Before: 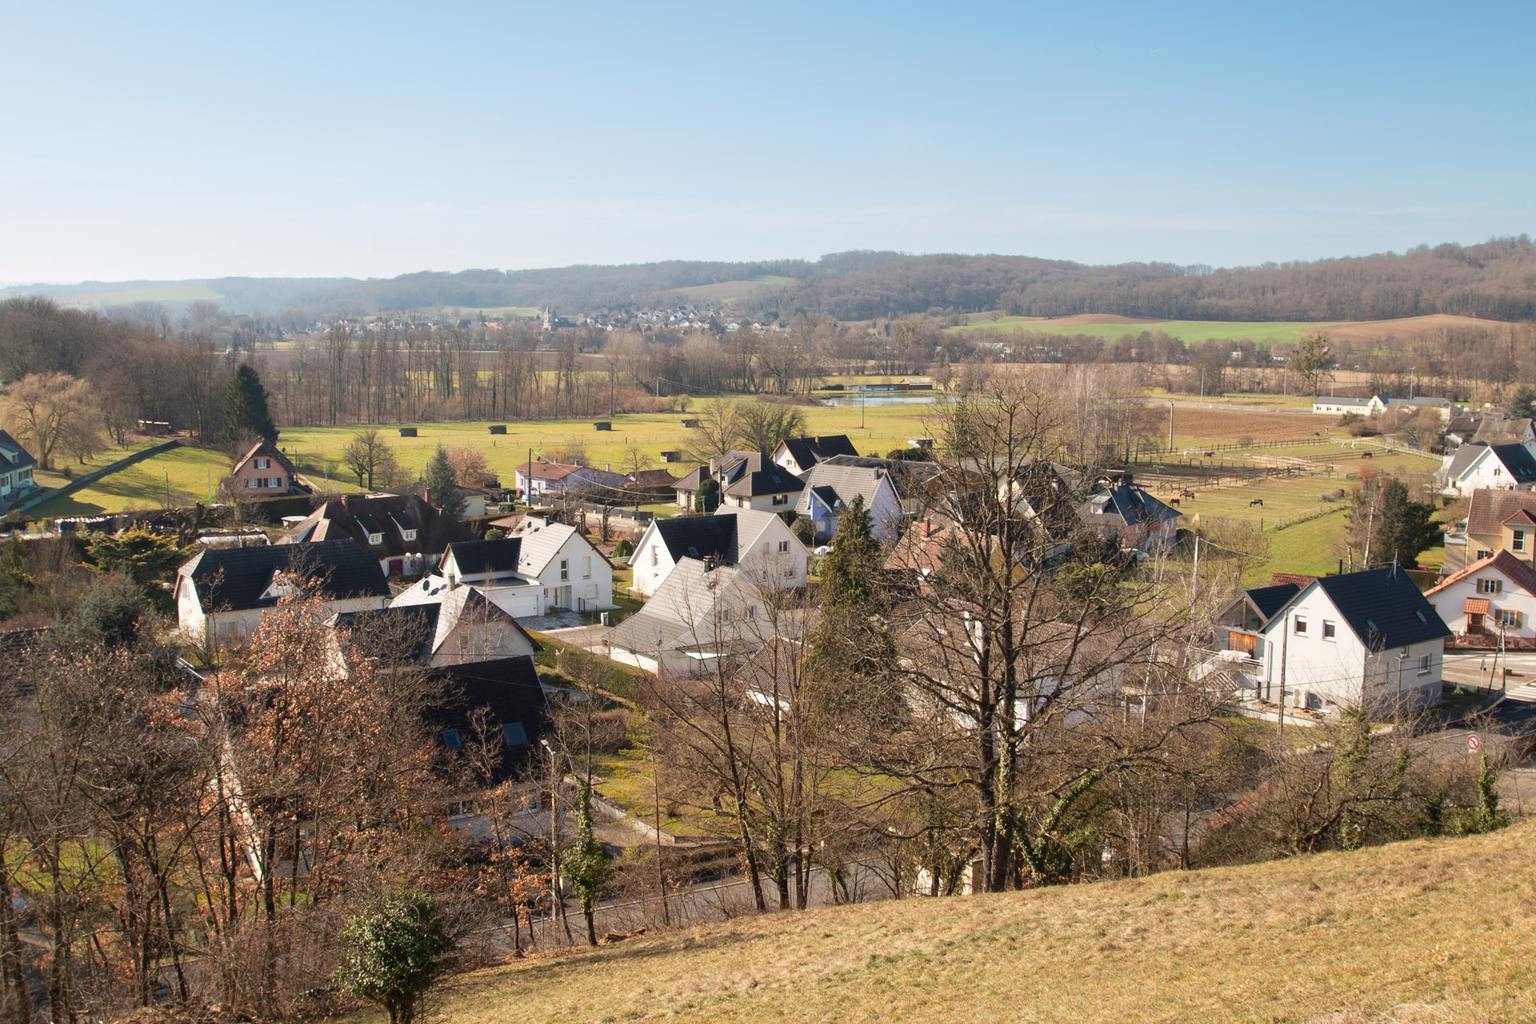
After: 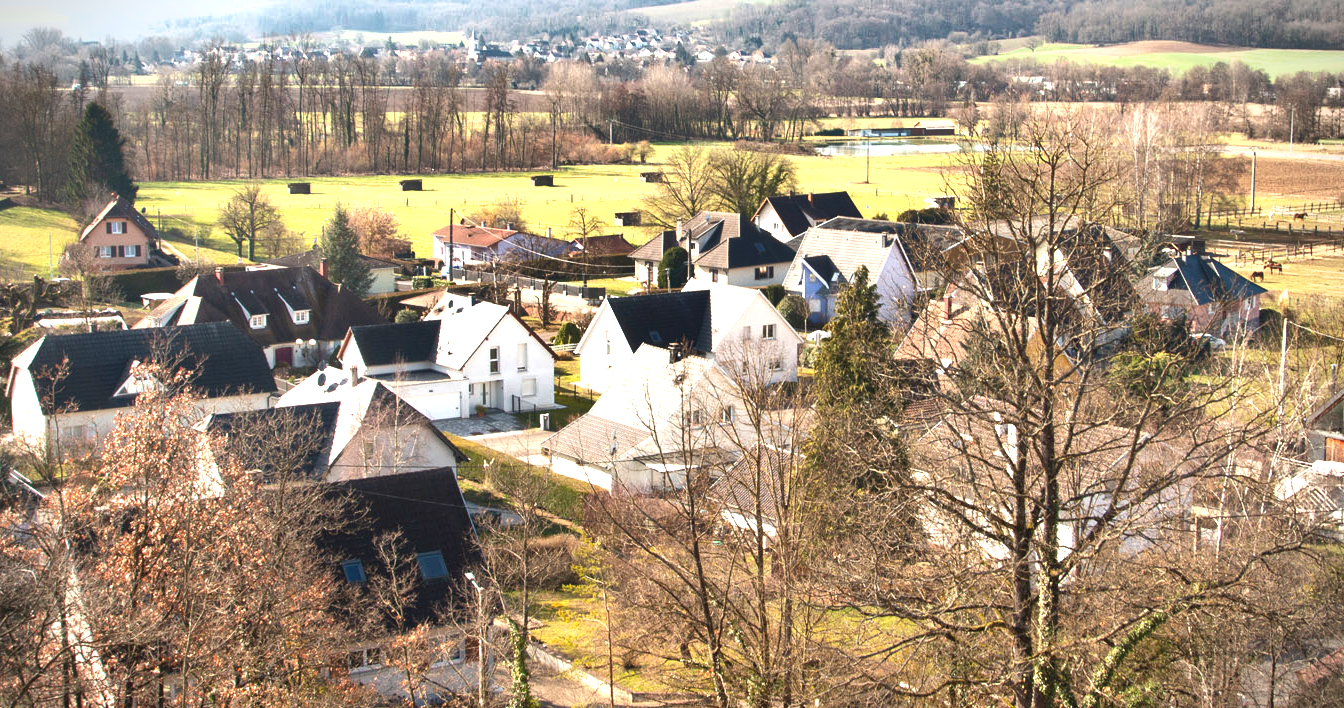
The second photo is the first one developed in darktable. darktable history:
crop: left 11.03%, top 27.519%, right 18.3%, bottom 16.988%
vignetting: fall-off start 88.93%, fall-off radius 43.57%, width/height ratio 1.166, unbound false
shadows and highlights: shadows 59.66, highlights -60.2, soften with gaussian
exposure: black level correction 0, exposure 1.2 EV, compensate highlight preservation false
